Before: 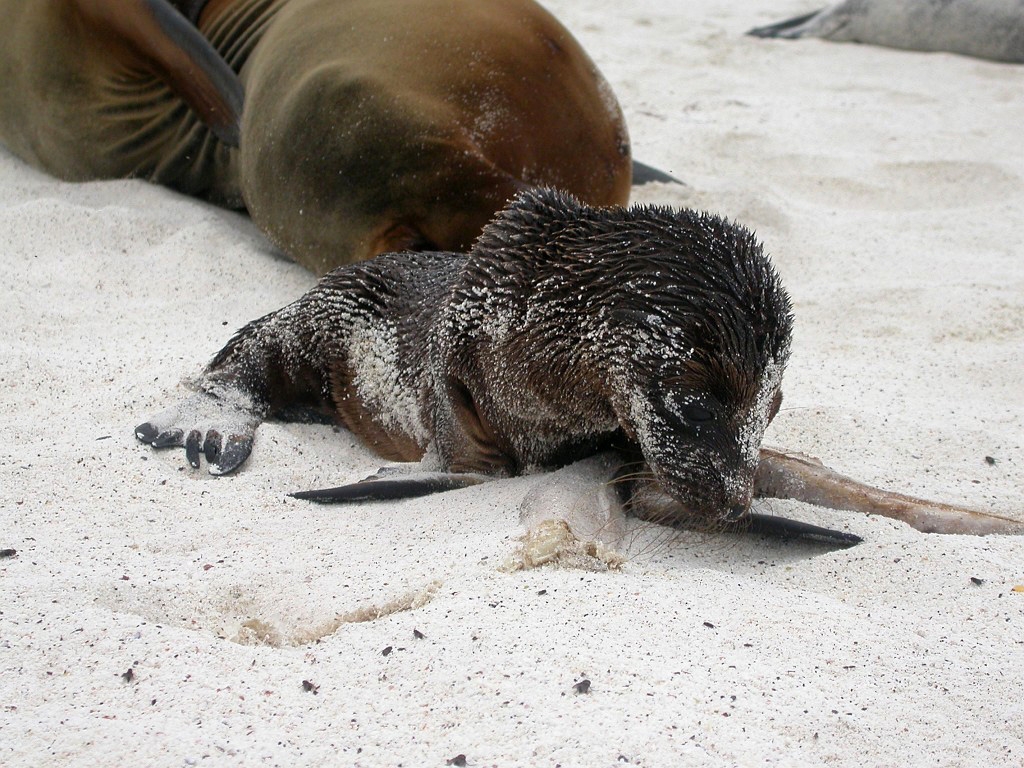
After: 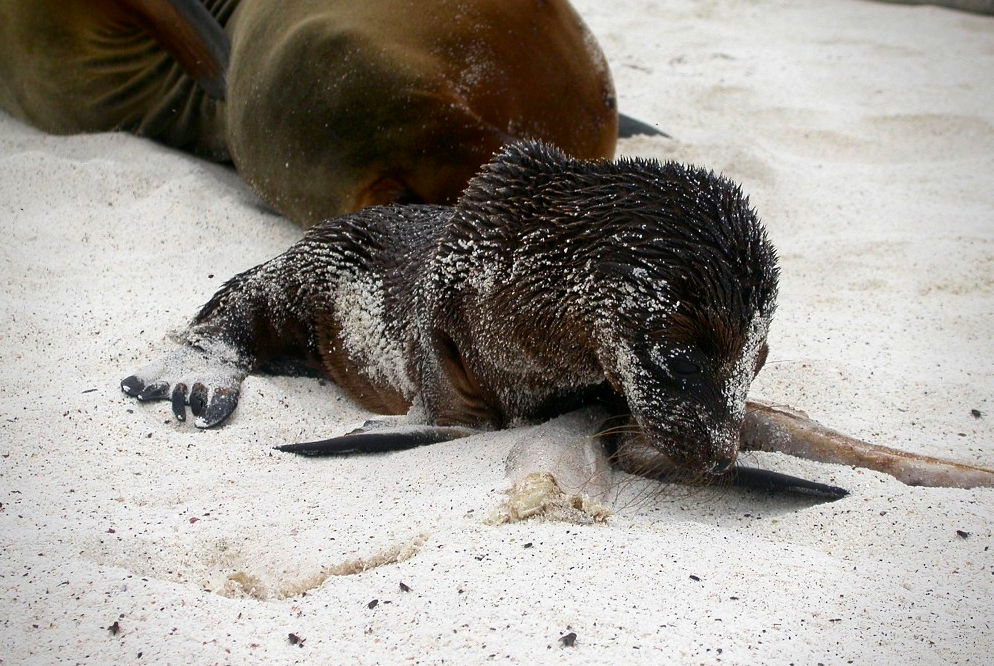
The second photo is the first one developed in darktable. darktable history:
crop: left 1.412%, top 6.17%, right 1.503%, bottom 6.996%
vignetting: saturation 0.387
contrast brightness saturation: contrast 0.125, brightness -0.05, saturation 0.162
